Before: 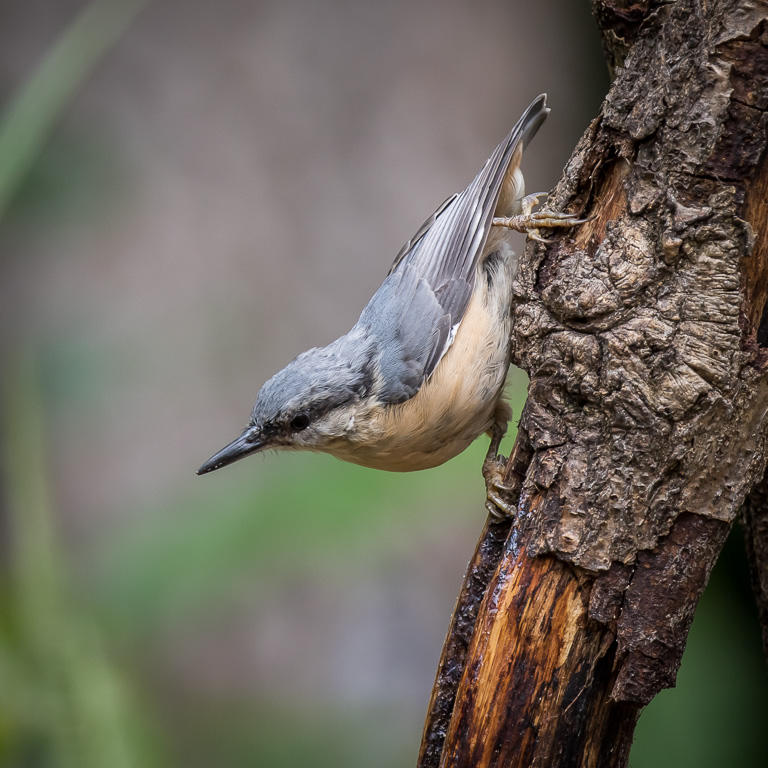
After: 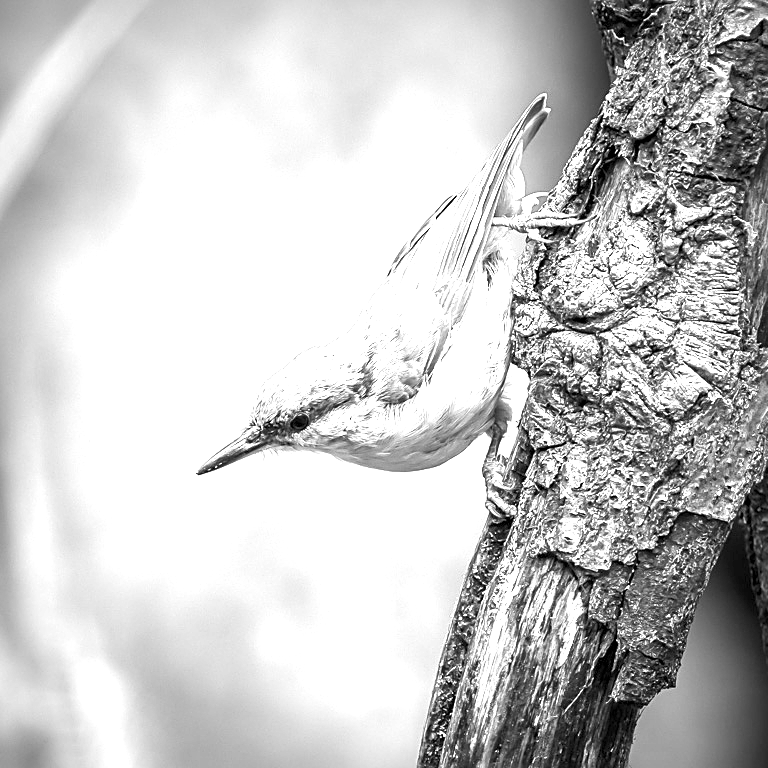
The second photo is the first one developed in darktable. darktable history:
monochrome: on, module defaults
exposure: exposure 2.25 EV, compensate highlight preservation false
sharpen: on, module defaults
